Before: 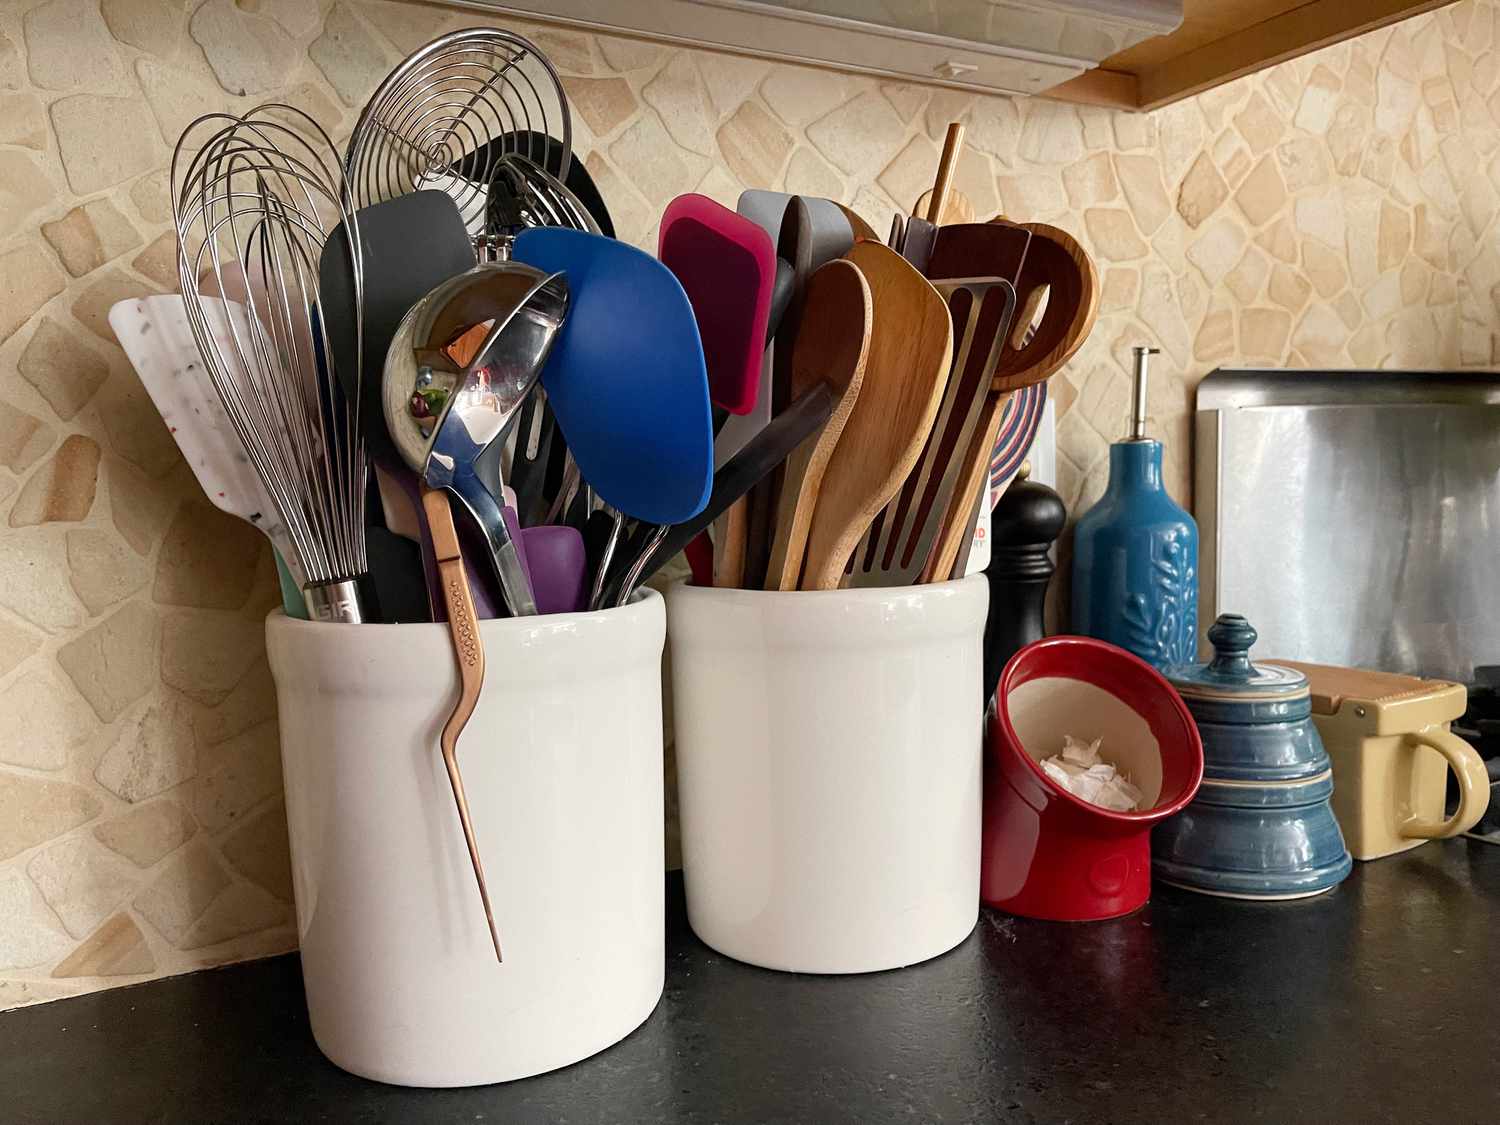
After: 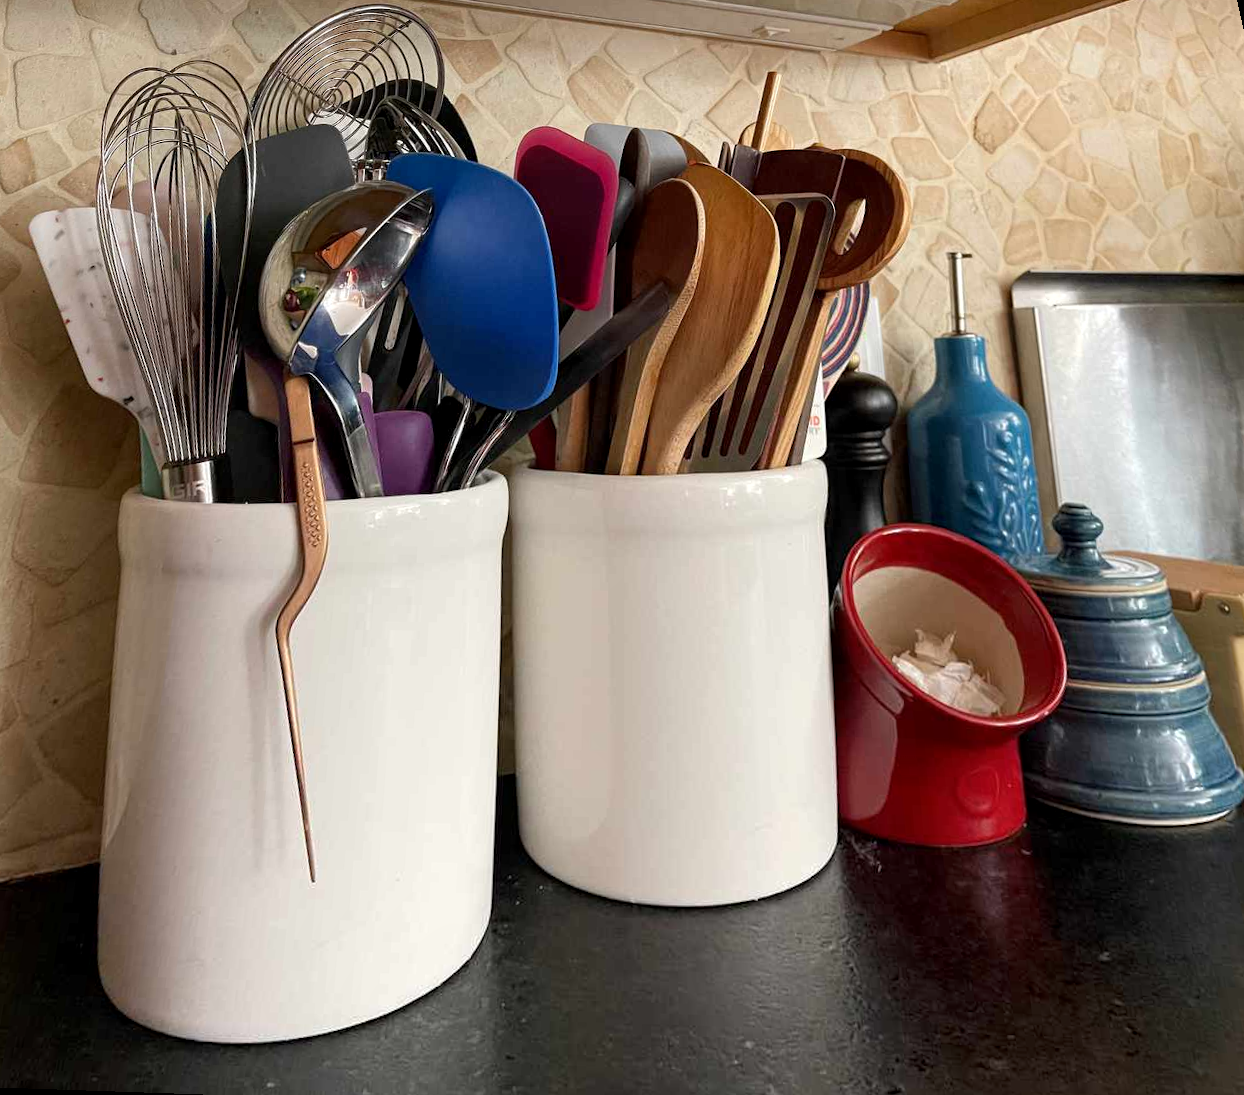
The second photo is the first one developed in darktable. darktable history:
white balance: emerald 1
rotate and perspective: rotation 0.72°, lens shift (vertical) -0.352, lens shift (horizontal) -0.051, crop left 0.152, crop right 0.859, crop top 0.019, crop bottom 0.964
local contrast: highlights 100%, shadows 100%, detail 120%, midtone range 0.2
